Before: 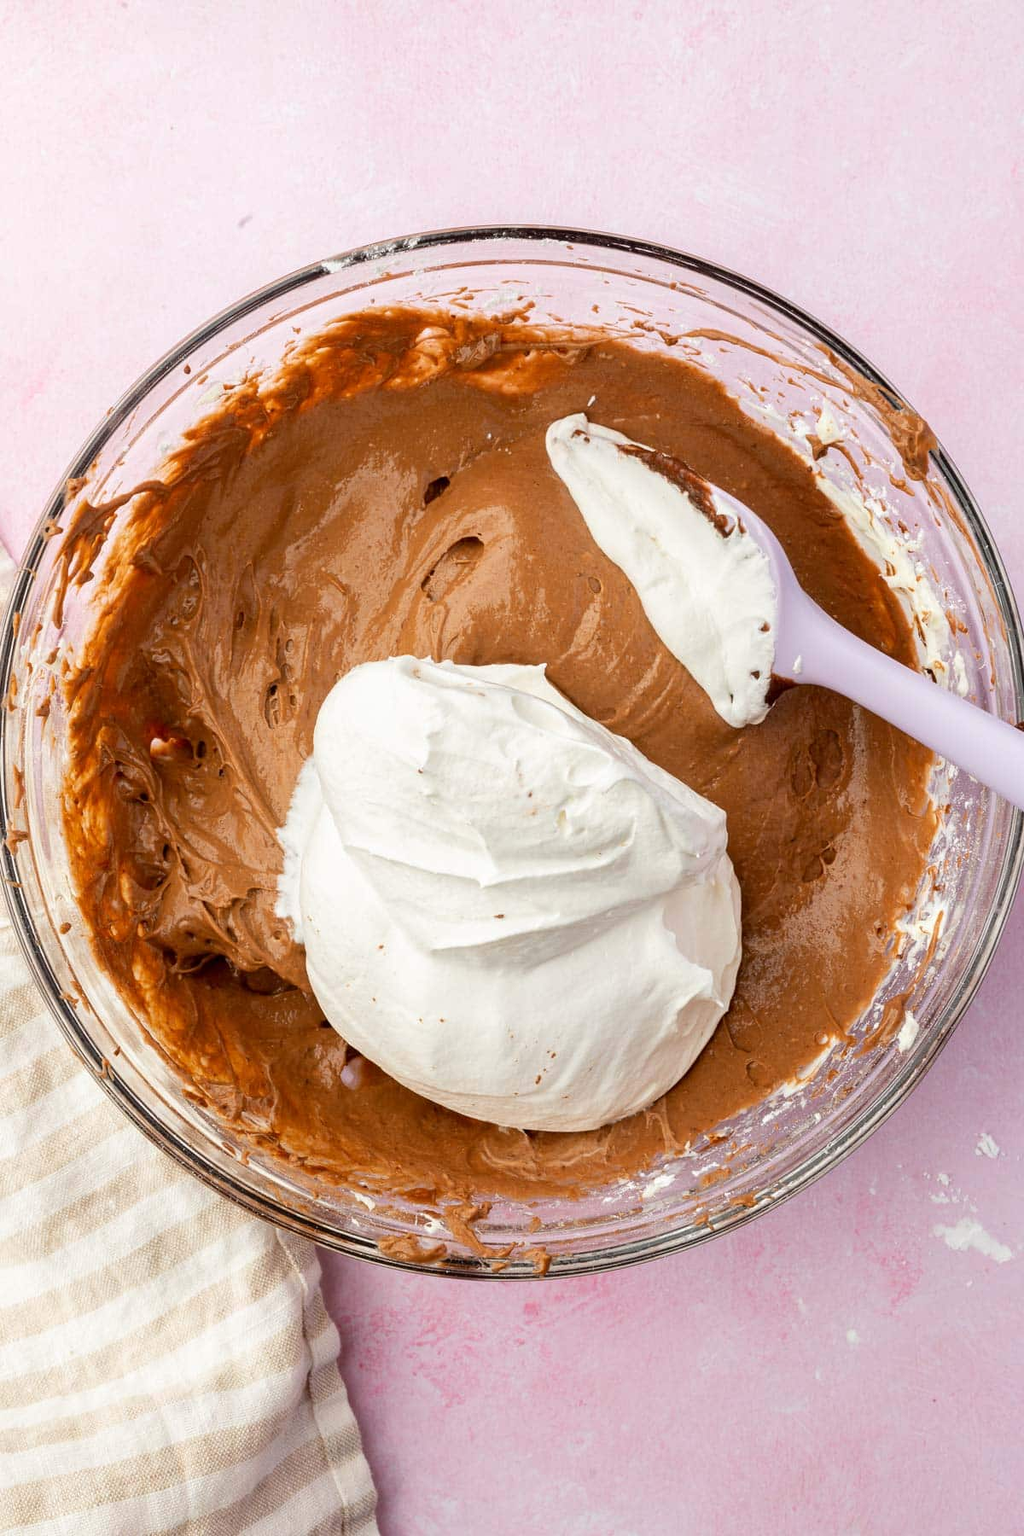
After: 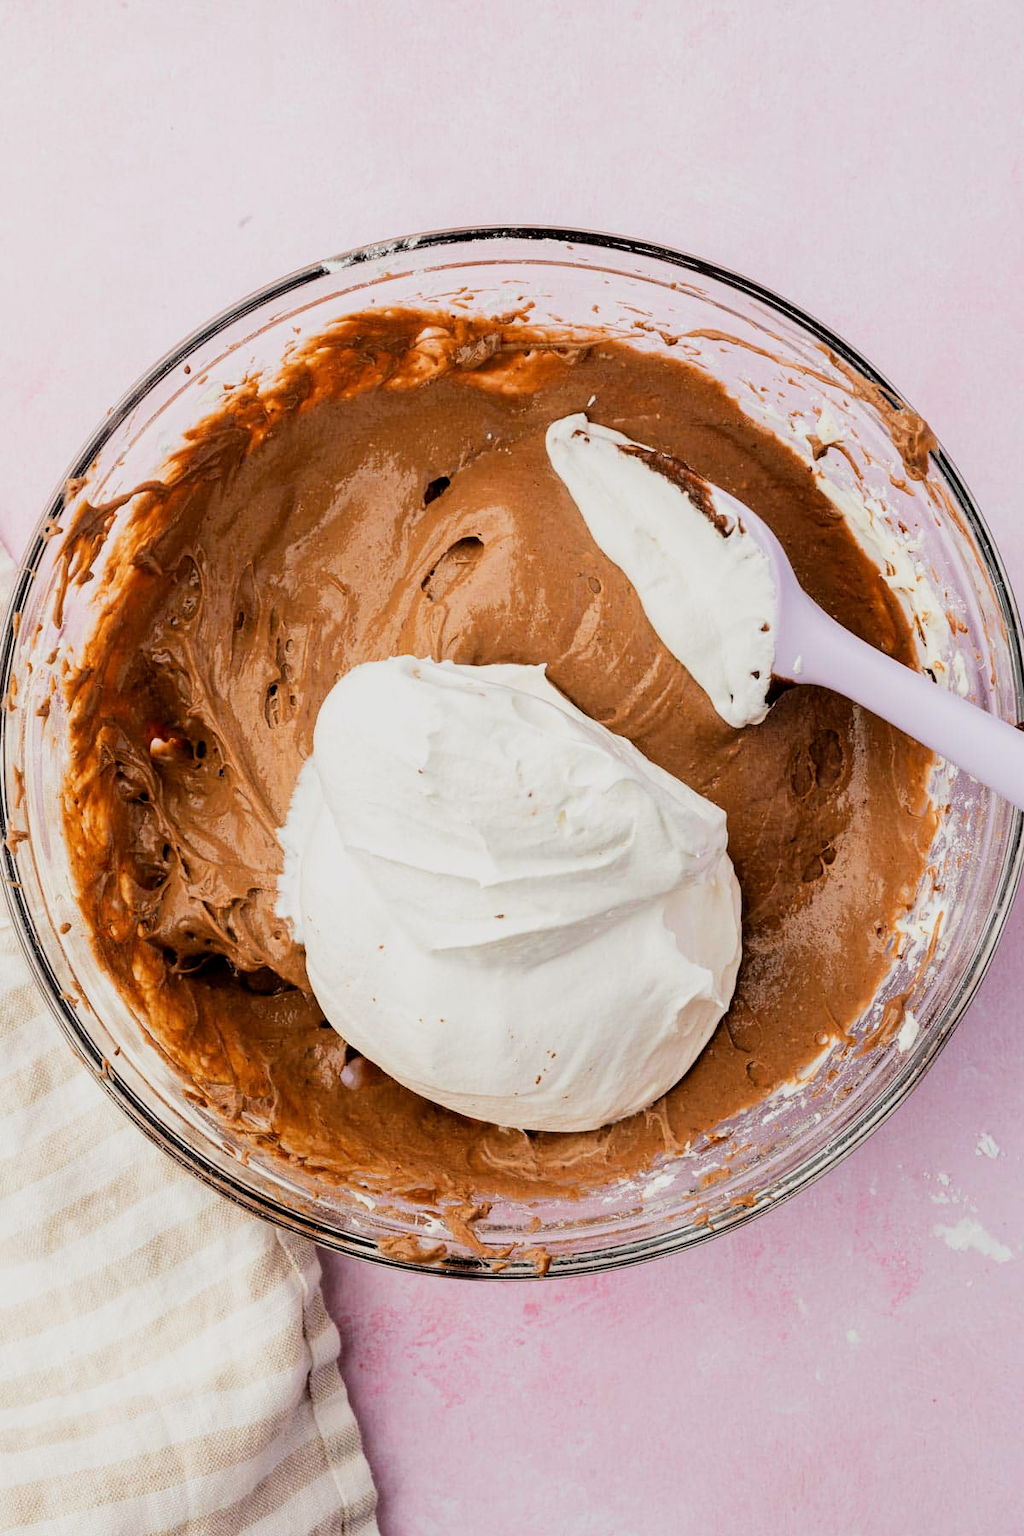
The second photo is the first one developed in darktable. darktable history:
exposure: black level correction 0, exposure 0 EV, compensate highlight preservation false
filmic rgb: black relative exposure -5.15 EV, white relative exposure 3.96 EV, hardness 2.9, contrast 1.299, highlights saturation mix -28.53%
